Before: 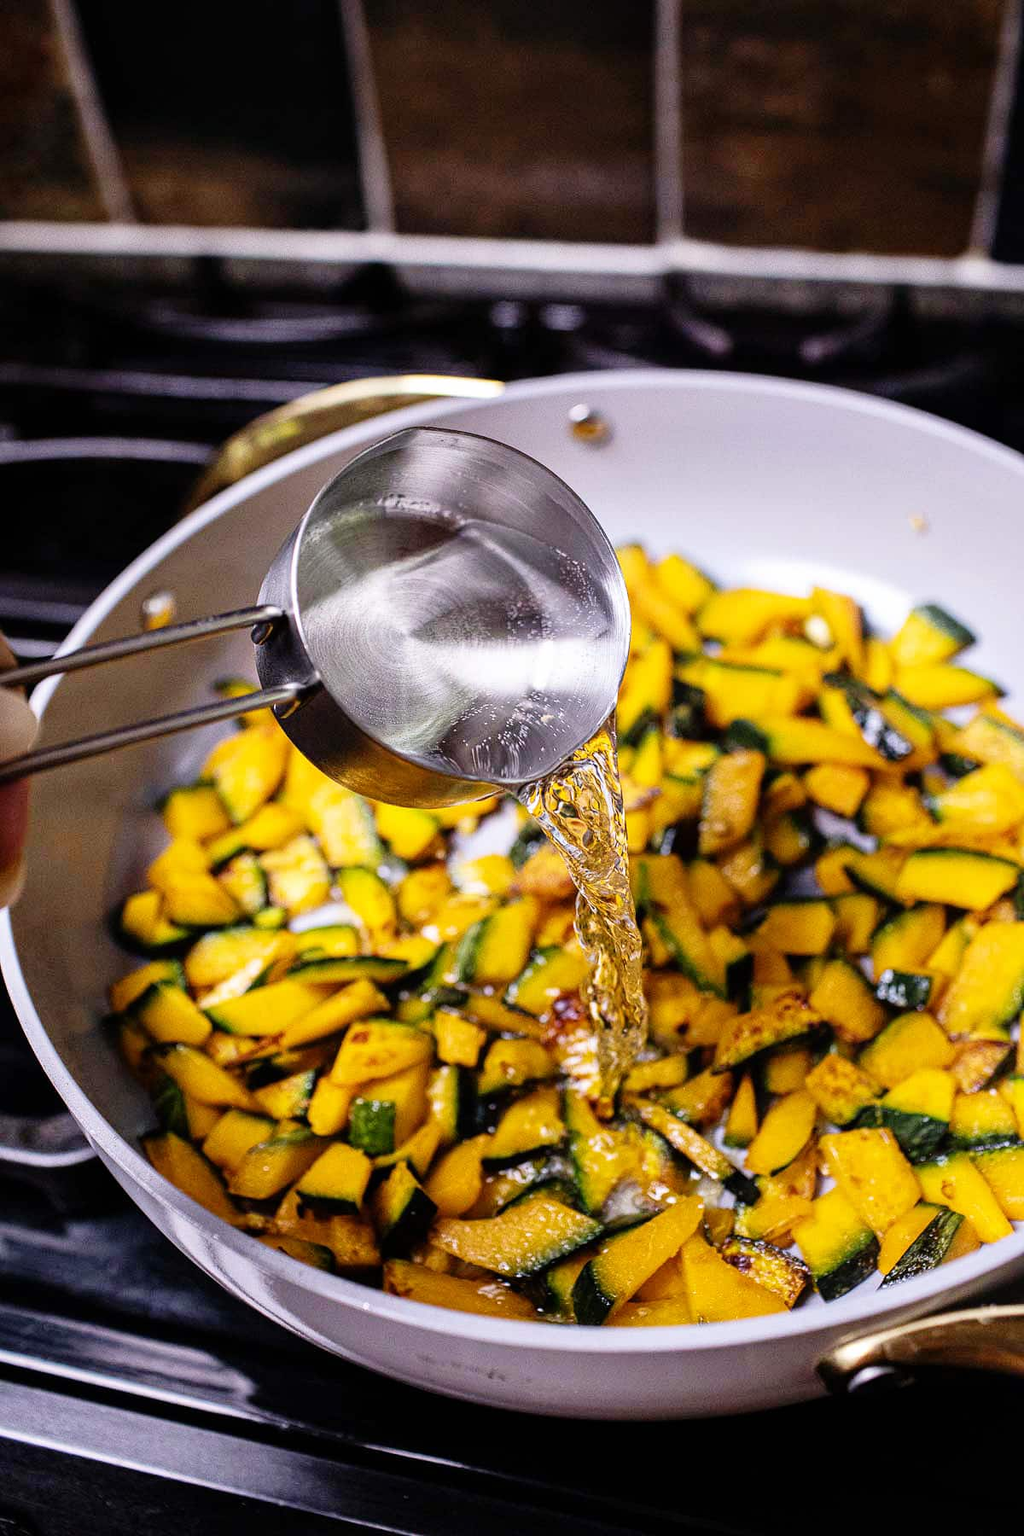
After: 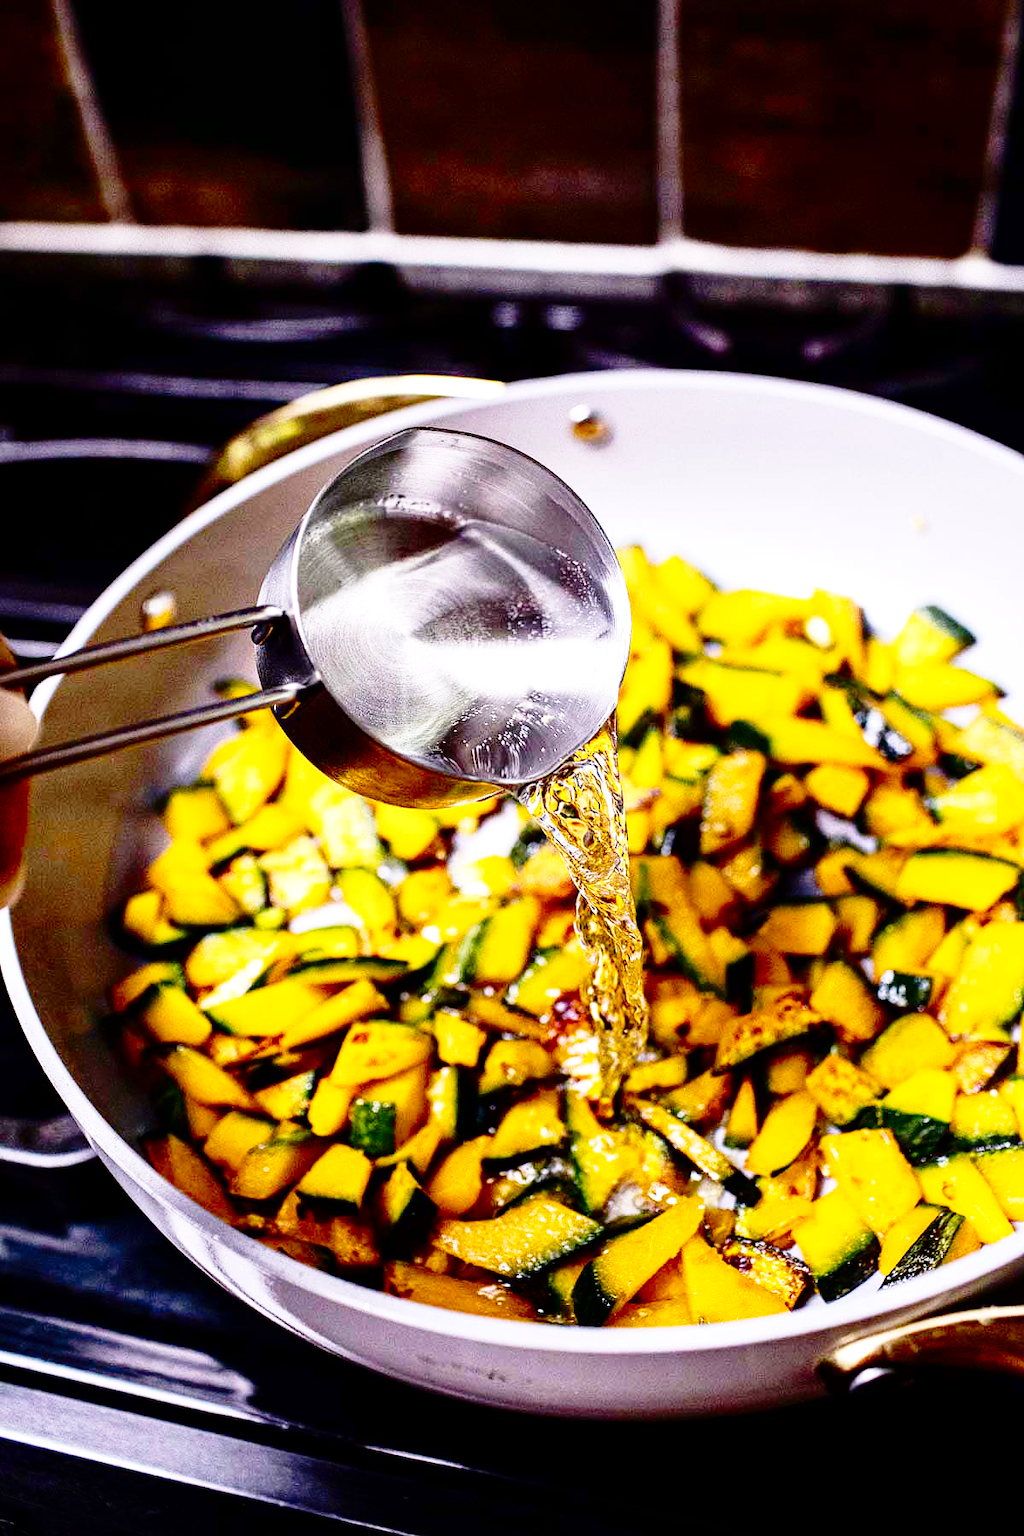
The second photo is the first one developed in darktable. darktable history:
base curve: curves: ch0 [(0, 0) (0.036, 0.037) (0.121, 0.228) (0.46, 0.76) (0.859, 0.983) (1, 1)], preserve colors none
contrast brightness saturation: contrast 0.13, brightness -0.236, saturation 0.148
crop: bottom 0.055%
exposure: exposure 0.177 EV, compensate highlight preservation false
